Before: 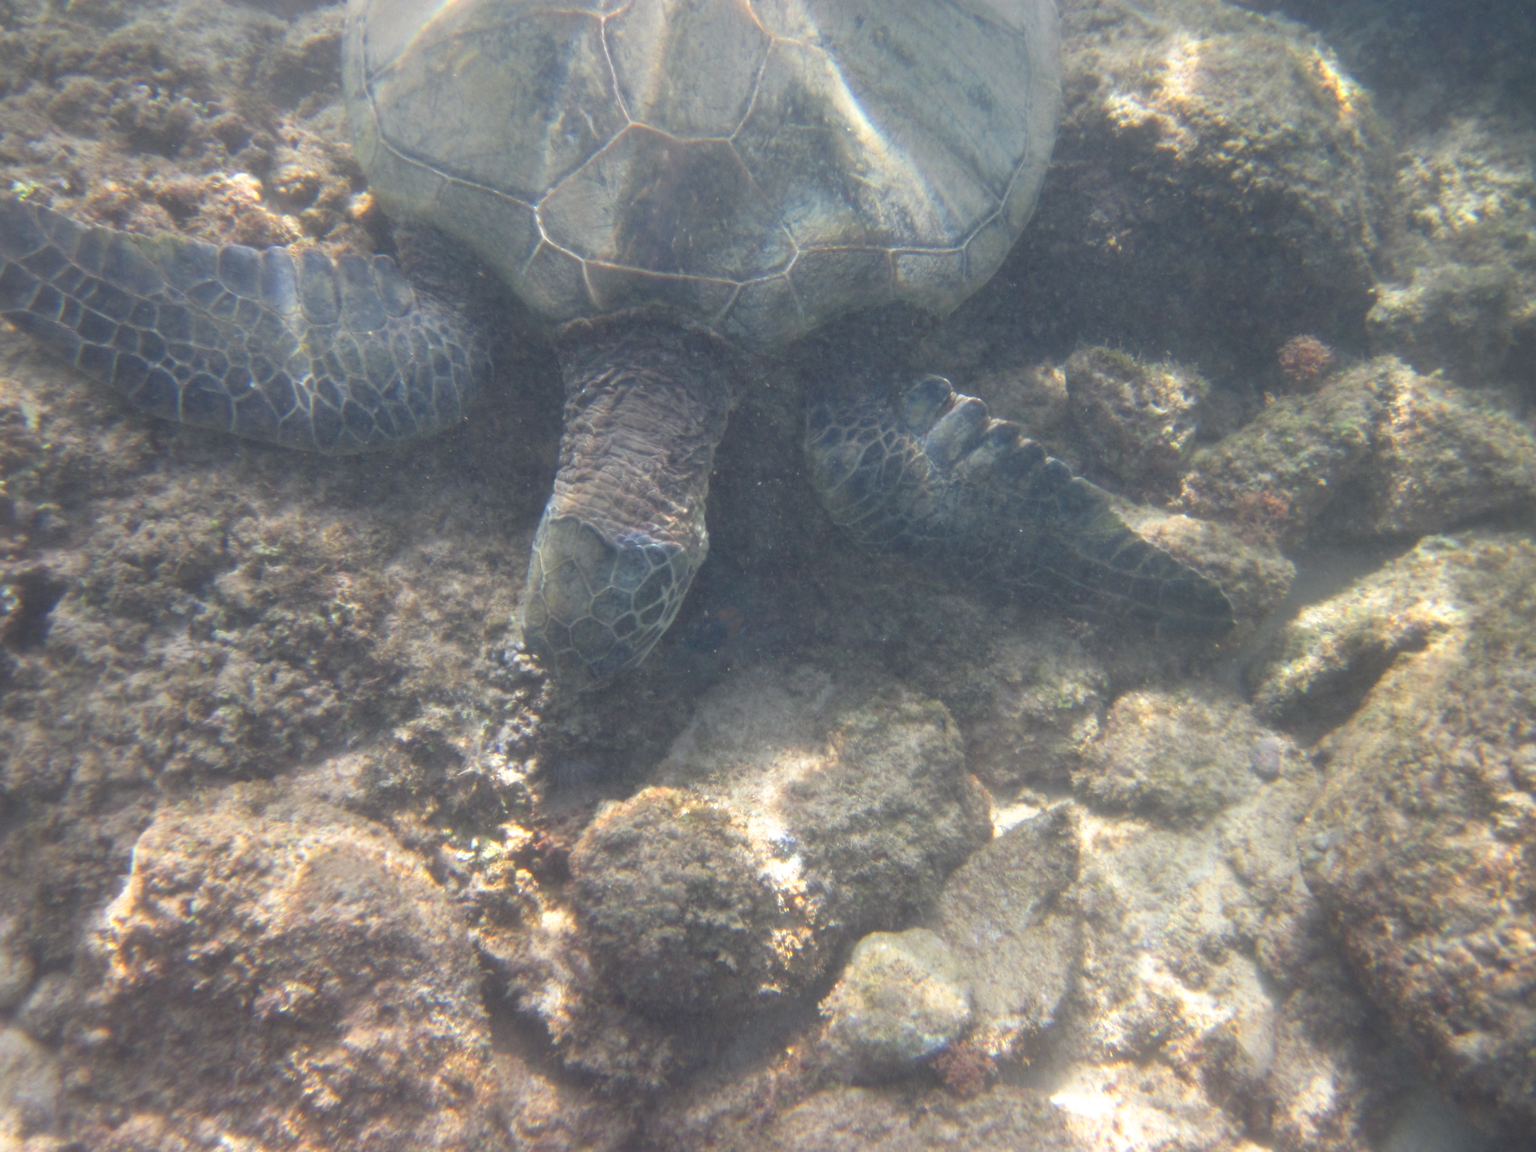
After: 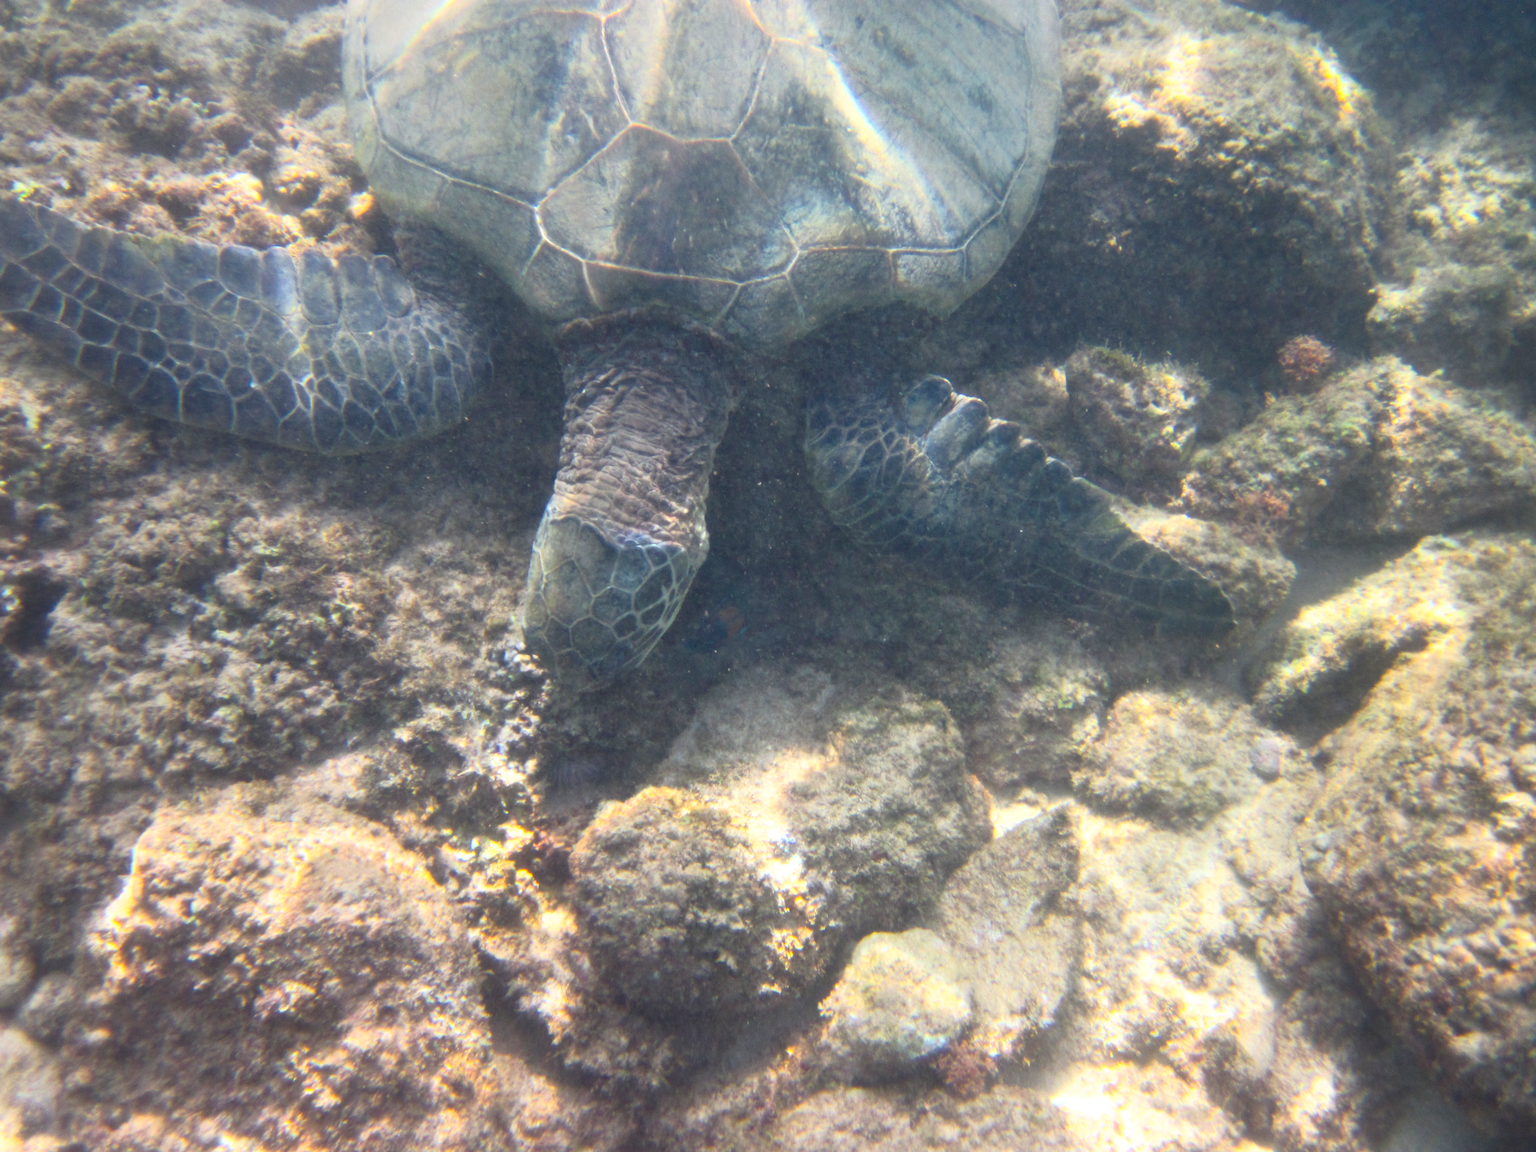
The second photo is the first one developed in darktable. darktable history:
color balance rgb: perceptual saturation grading › global saturation 29.691%, global vibrance 25.447%
tone curve: curves: ch0 [(0, 0) (0.003, 0.082) (0.011, 0.082) (0.025, 0.088) (0.044, 0.088) (0.069, 0.093) (0.1, 0.101) (0.136, 0.109) (0.177, 0.129) (0.224, 0.155) (0.277, 0.214) (0.335, 0.289) (0.399, 0.378) (0.468, 0.476) (0.543, 0.589) (0.623, 0.713) (0.709, 0.826) (0.801, 0.908) (0.898, 0.98) (1, 1)], color space Lab, independent channels, preserve colors none
